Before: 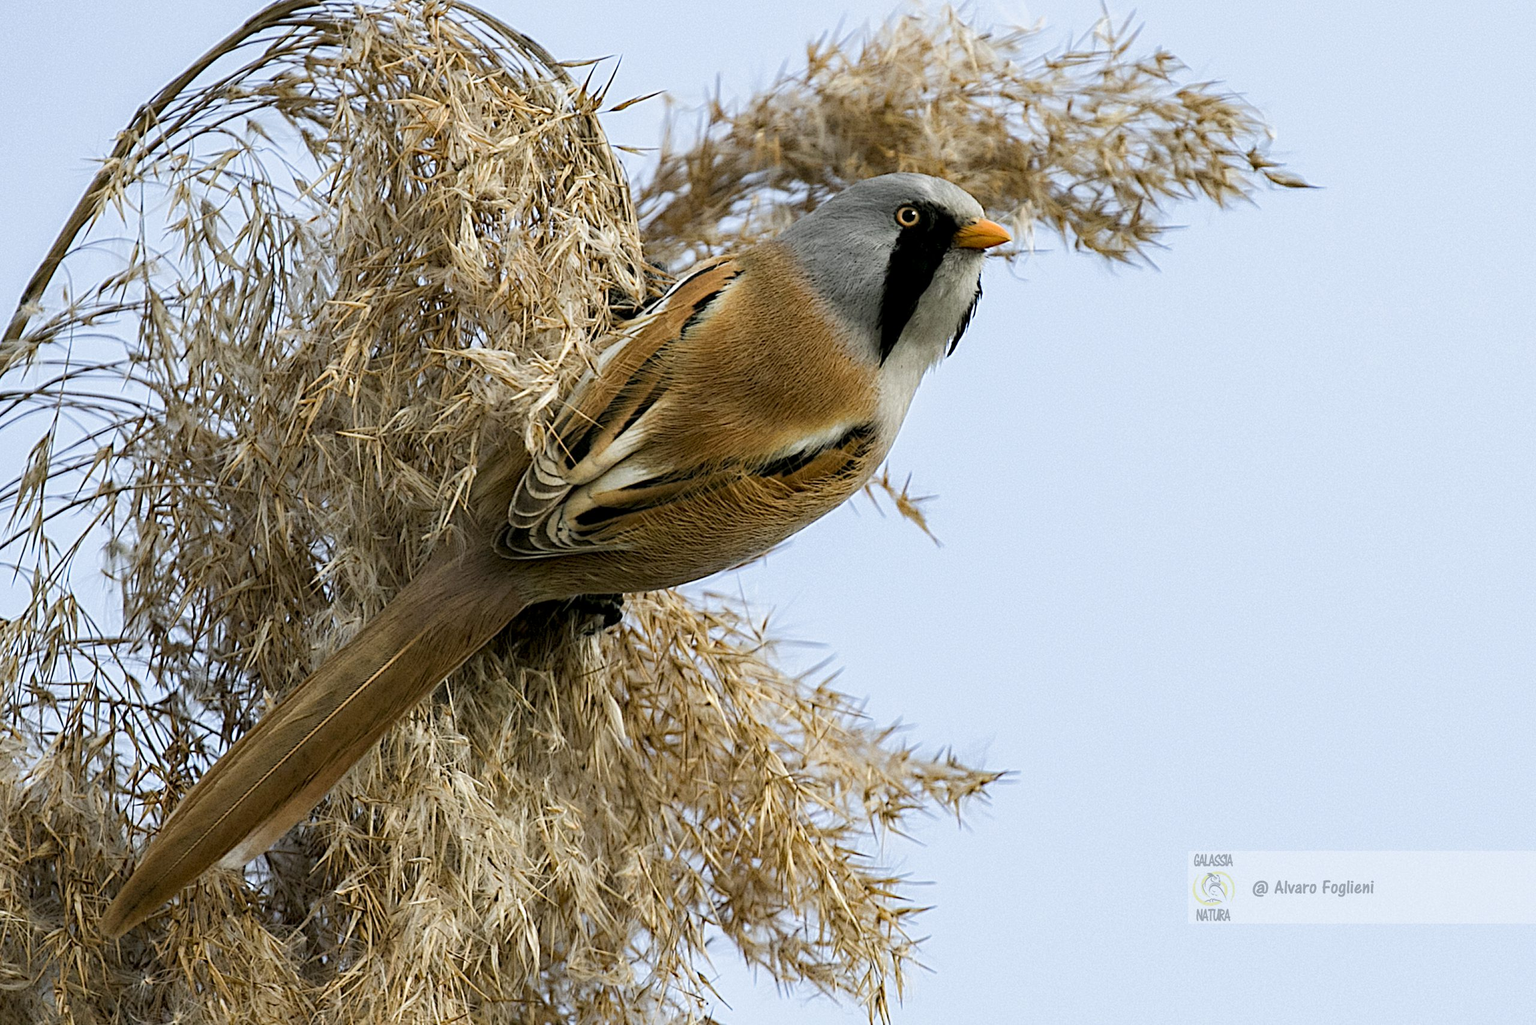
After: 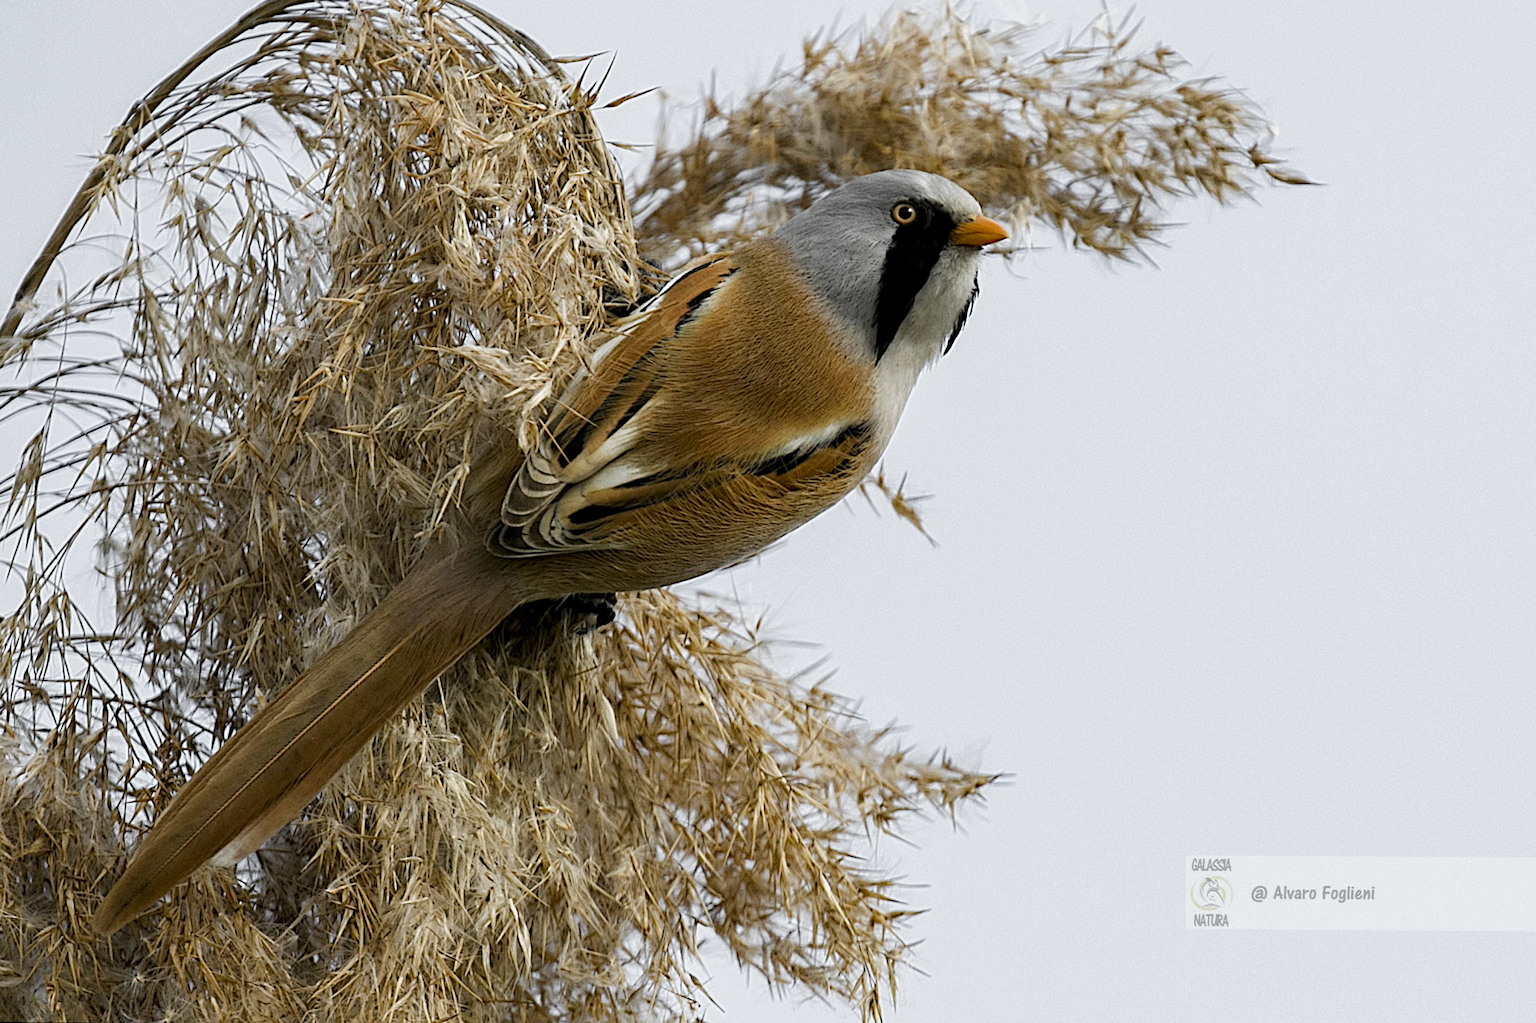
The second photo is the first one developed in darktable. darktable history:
color zones: curves: ch0 [(0.004, 0.388) (0.125, 0.392) (0.25, 0.404) (0.375, 0.5) (0.5, 0.5) (0.625, 0.5) (0.75, 0.5) (0.875, 0.5)]; ch1 [(0, 0.5) (0.125, 0.5) (0.25, 0.5) (0.375, 0.124) (0.524, 0.124) (0.645, 0.128) (0.789, 0.132) (0.914, 0.096) (0.998, 0.068)]
rotate and perspective: rotation 0.192°, lens shift (horizontal) -0.015, crop left 0.005, crop right 0.996, crop top 0.006, crop bottom 0.99
